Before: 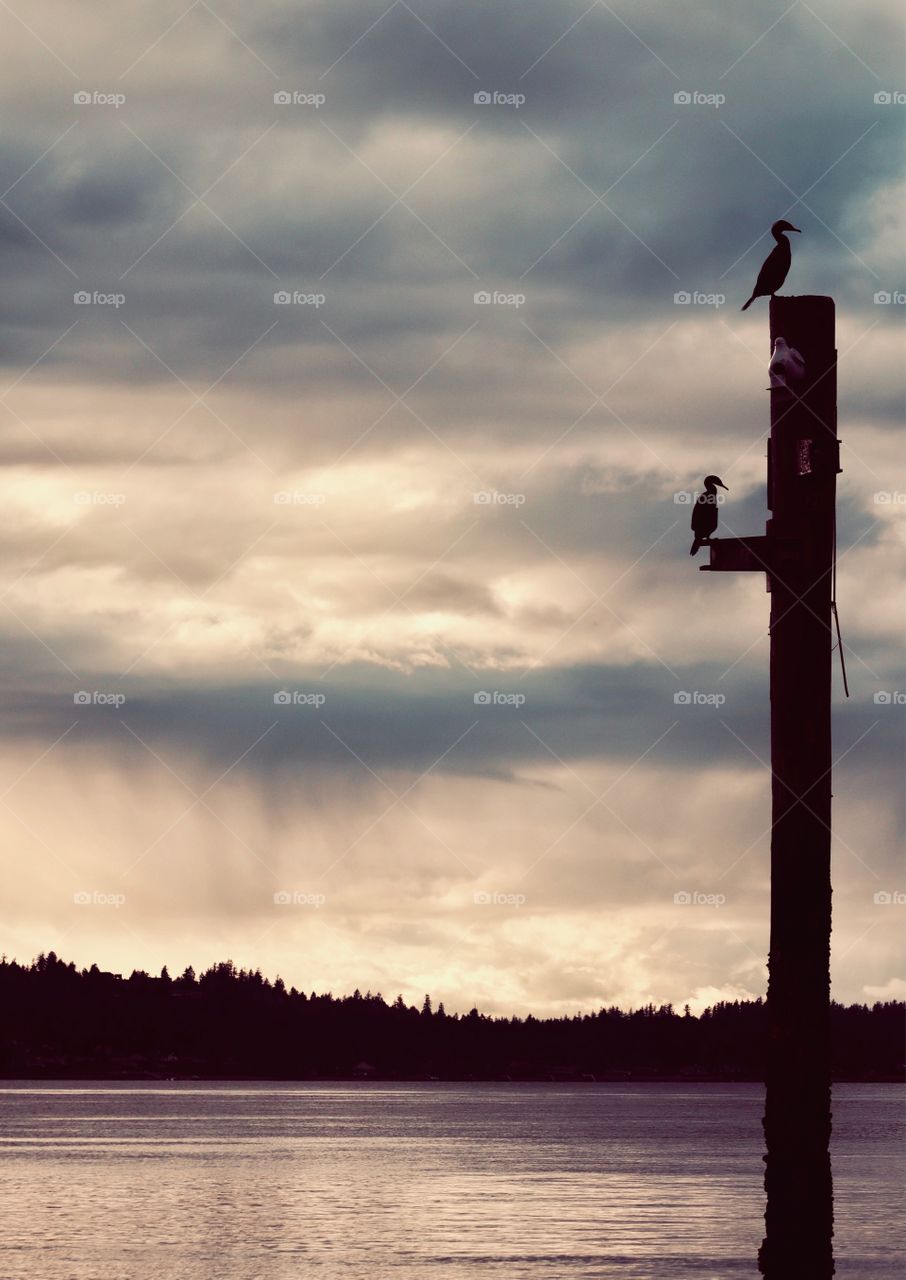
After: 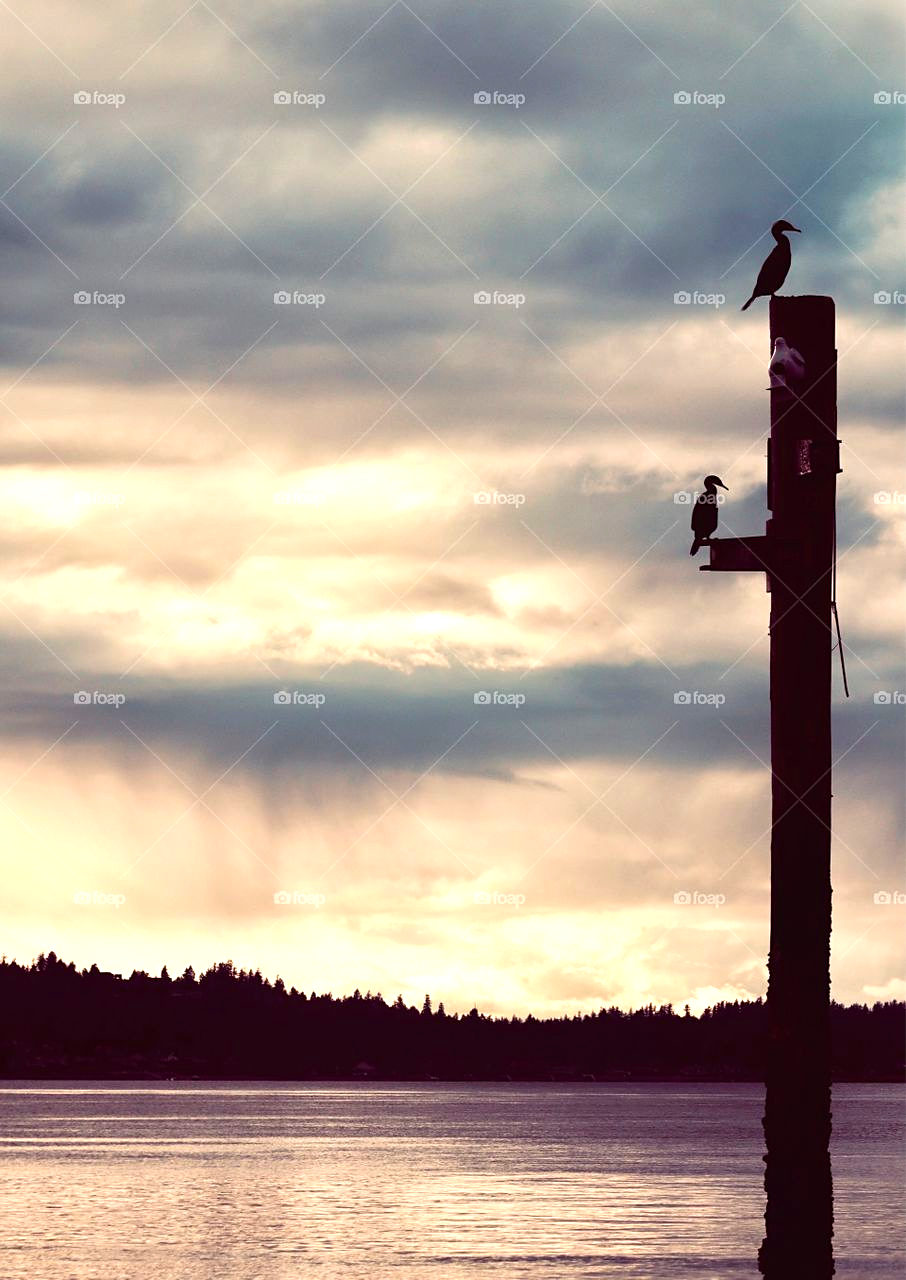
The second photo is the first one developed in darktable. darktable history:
color balance rgb: linear chroma grading › global chroma 14.755%, perceptual saturation grading › global saturation 0.888%, perceptual brilliance grading › global brilliance 17.712%
sharpen: amount 0.21
